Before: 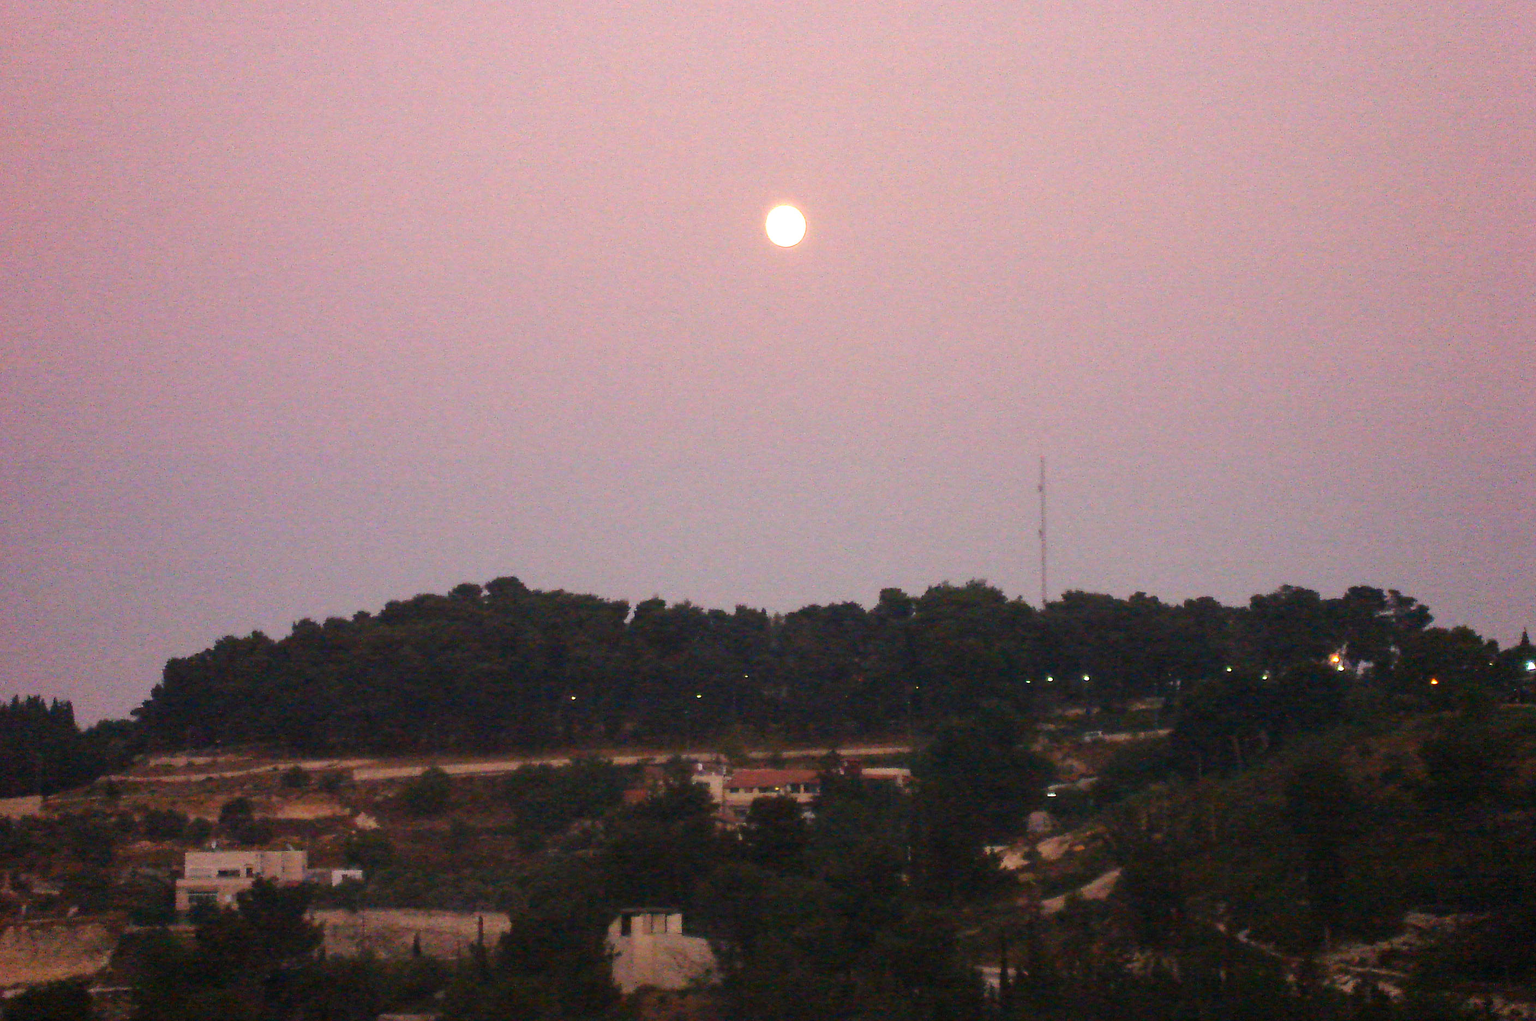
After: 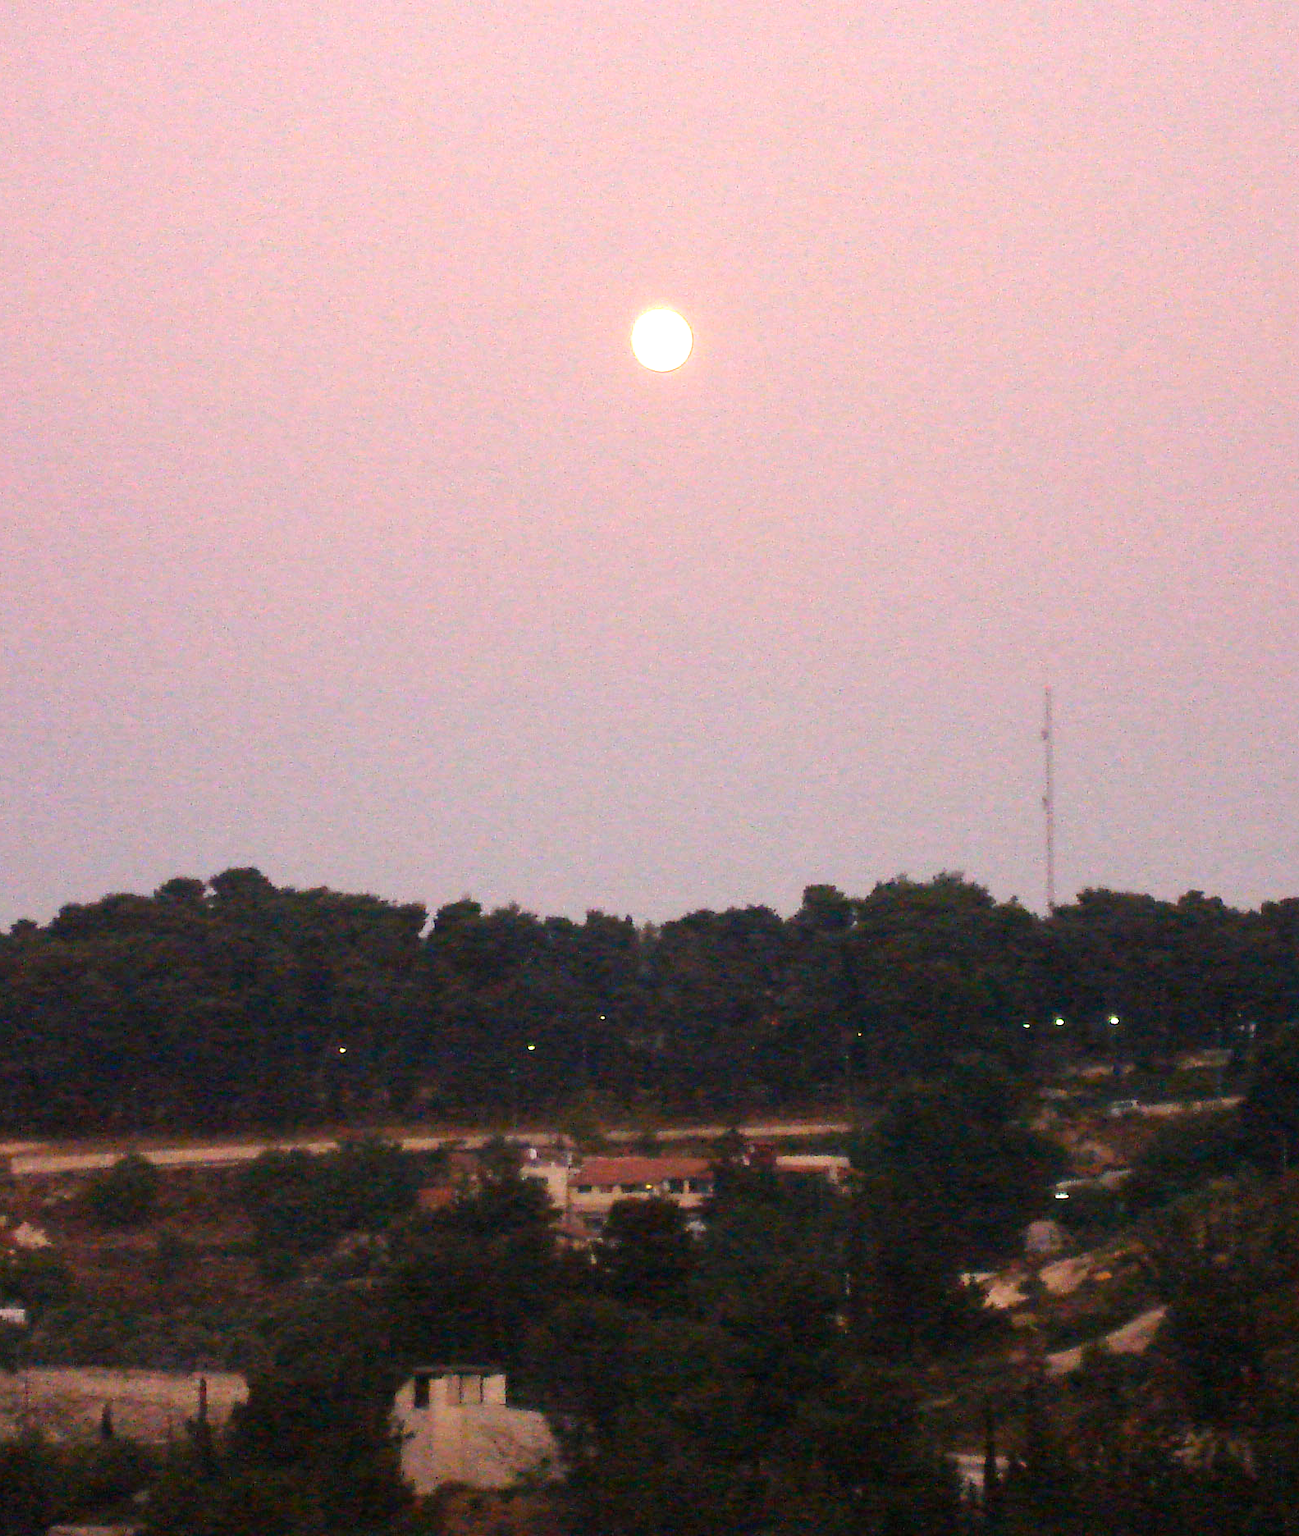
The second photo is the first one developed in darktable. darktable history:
crop and rotate: left 22.516%, right 21.234%
exposure: exposure 0.367 EV, compensate highlight preservation false
